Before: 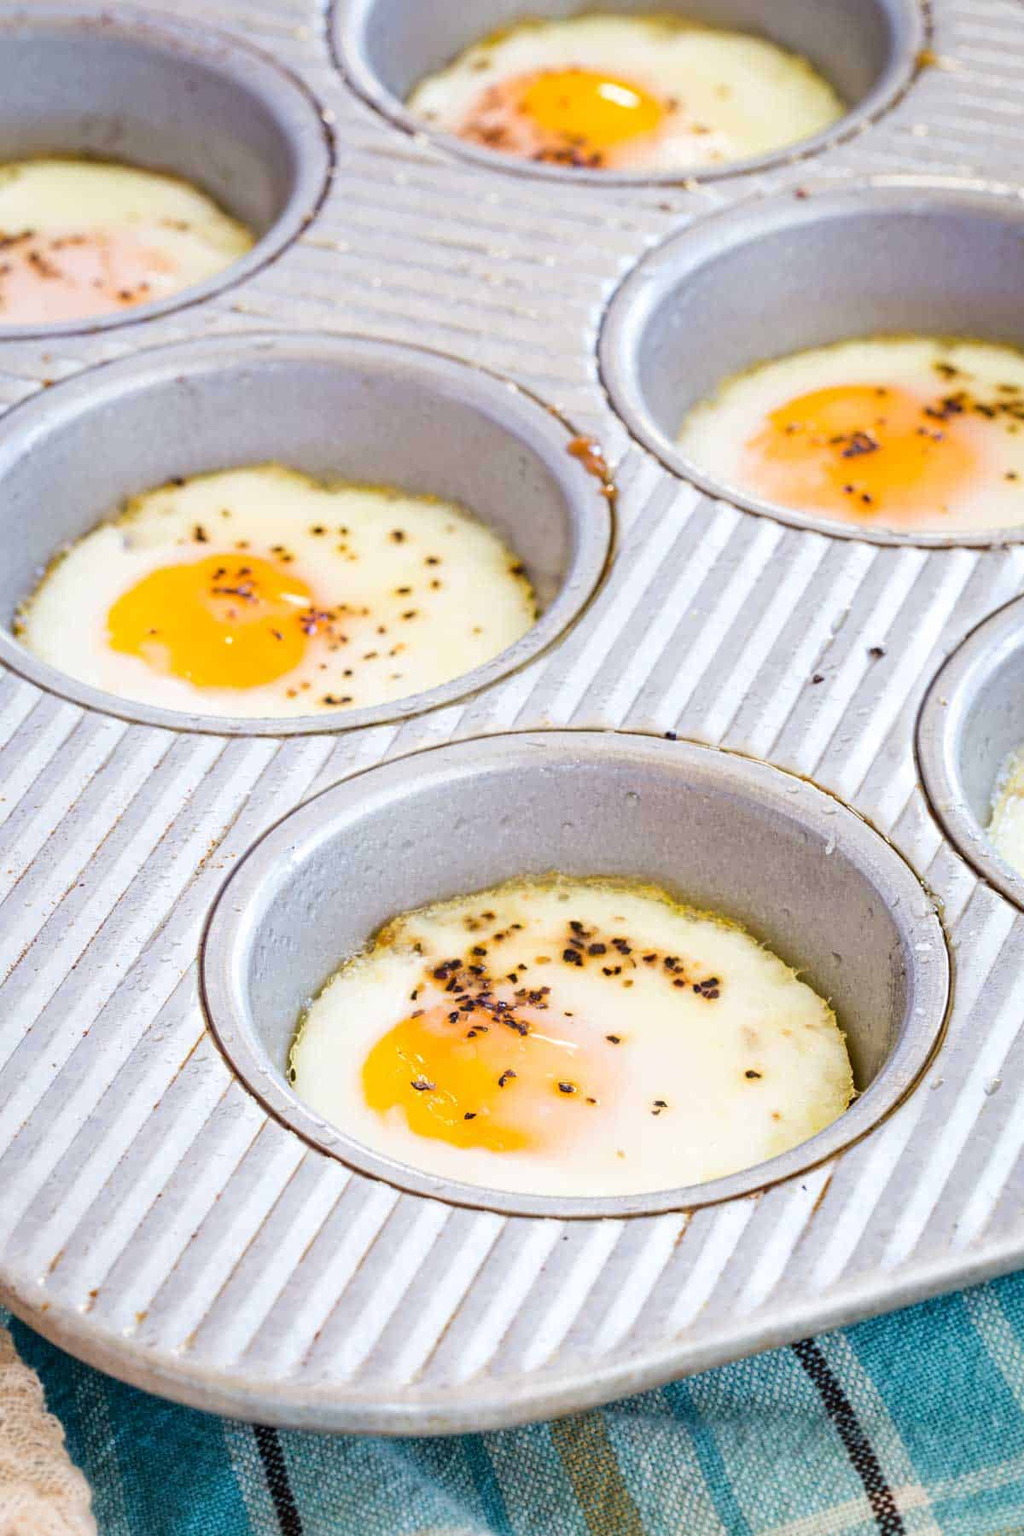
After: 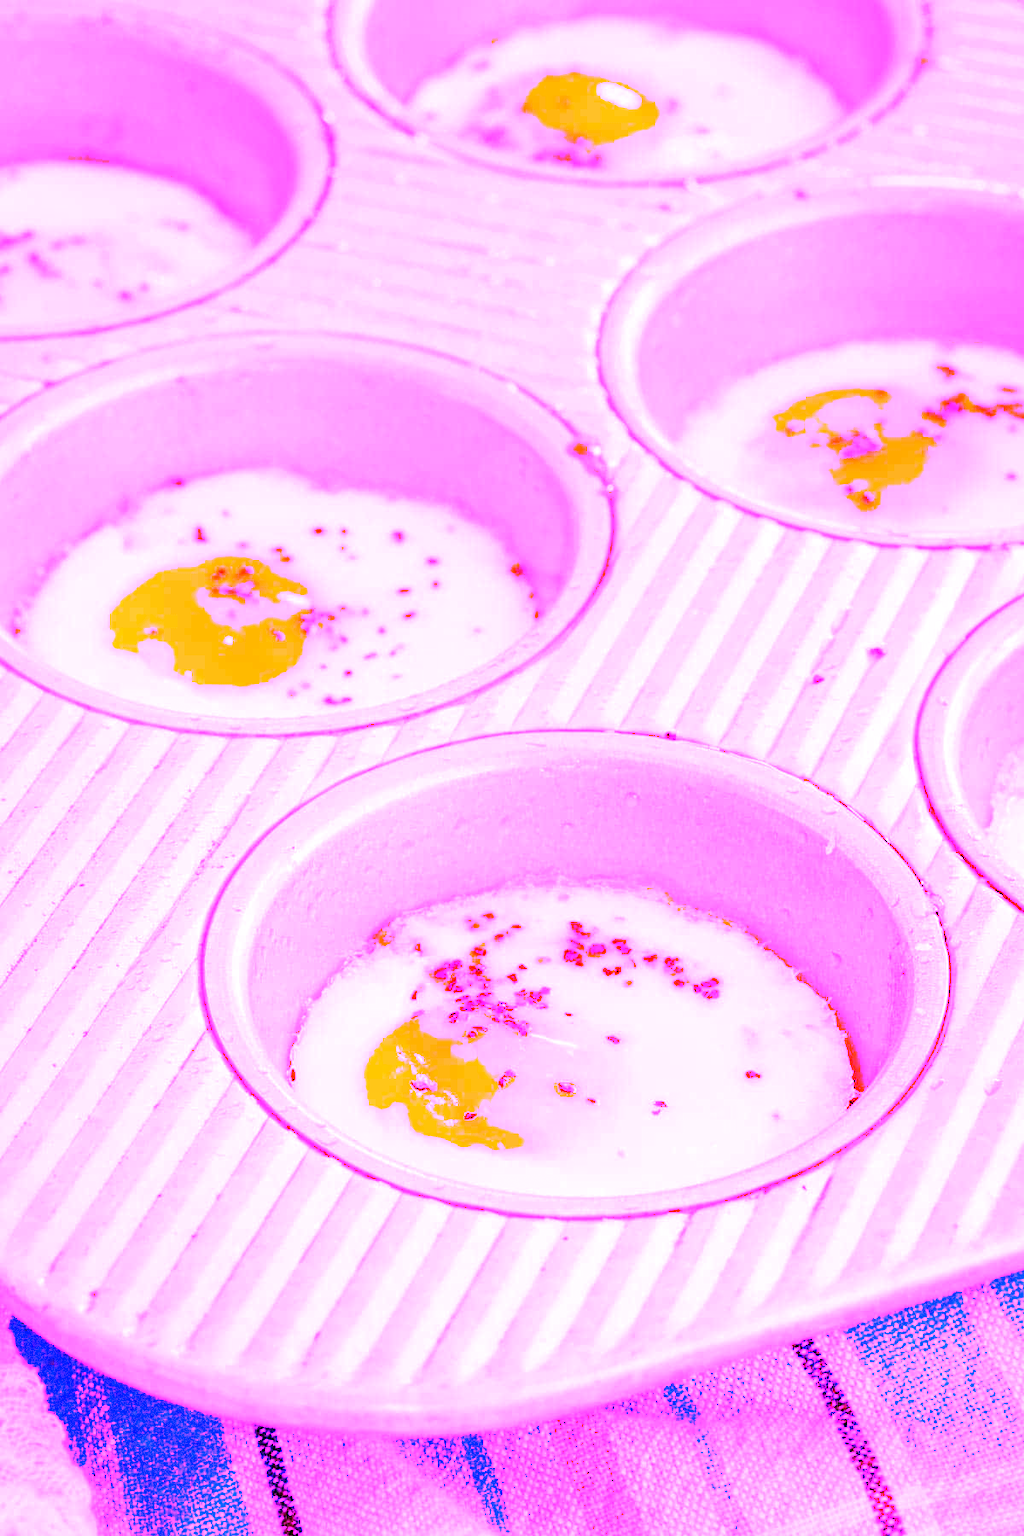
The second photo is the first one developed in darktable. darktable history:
grain: coarseness 0.09 ISO
white balance: red 8, blue 8
